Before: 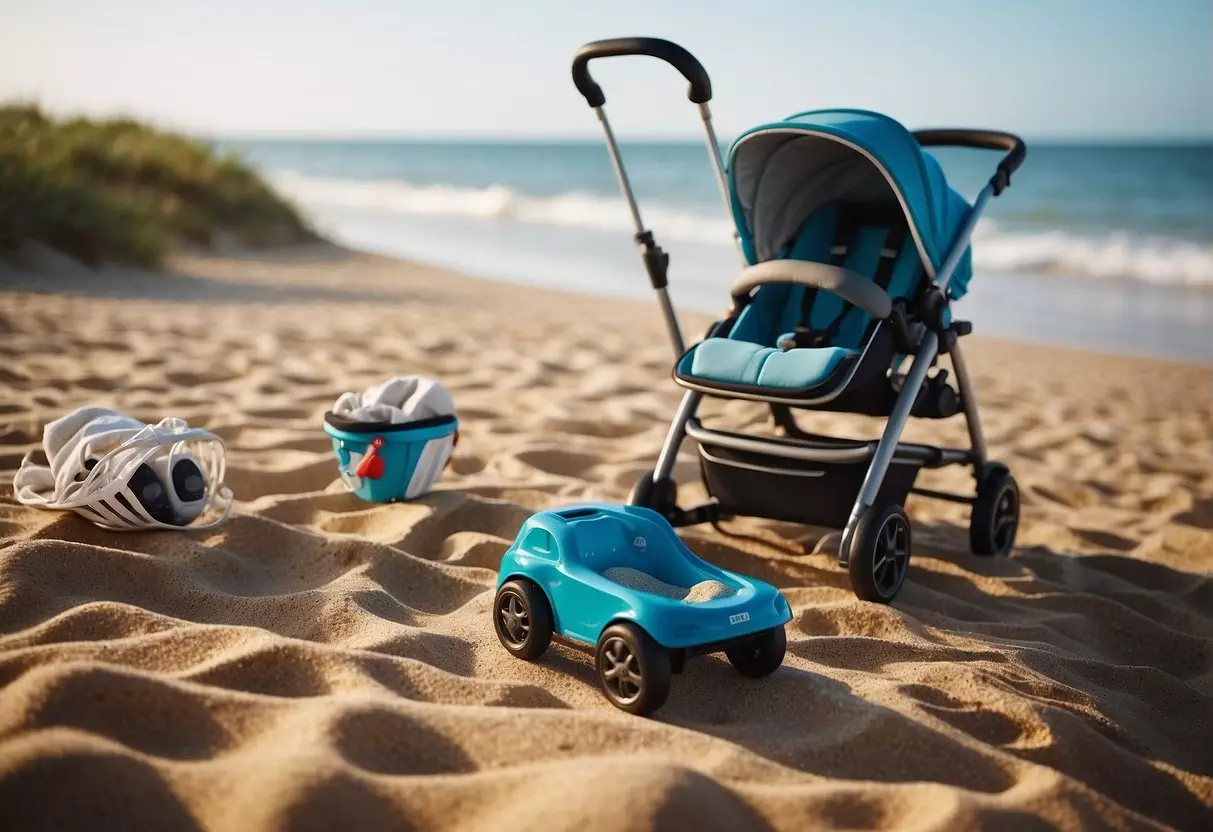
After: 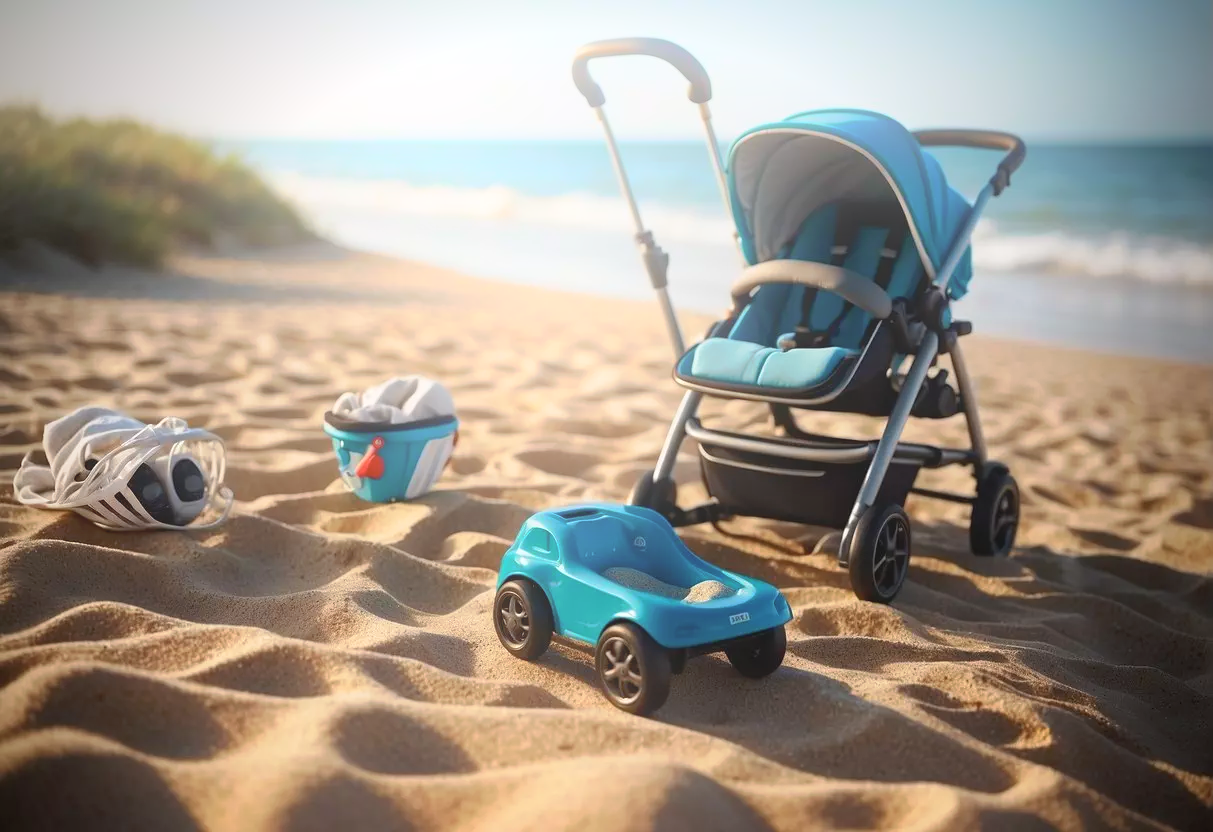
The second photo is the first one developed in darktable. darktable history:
tone curve: curves: ch0 [(0, 0) (0.003, 0.005) (0.011, 0.019) (0.025, 0.04) (0.044, 0.064) (0.069, 0.095) (0.1, 0.129) (0.136, 0.169) (0.177, 0.207) (0.224, 0.247) (0.277, 0.298) (0.335, 0.354) (0.399, 0.416) (0.468, 0.478) (0.543, 0.553) (0.623, 0.634) (0.709, 0.709) (0.801, 0.817) (0.898, 0.912) (1, 1)], preserve colors none
bloom: on, module defaults
vignetting: brightness -0.629, saturation -0.007, center (-0.028, 0.239)
